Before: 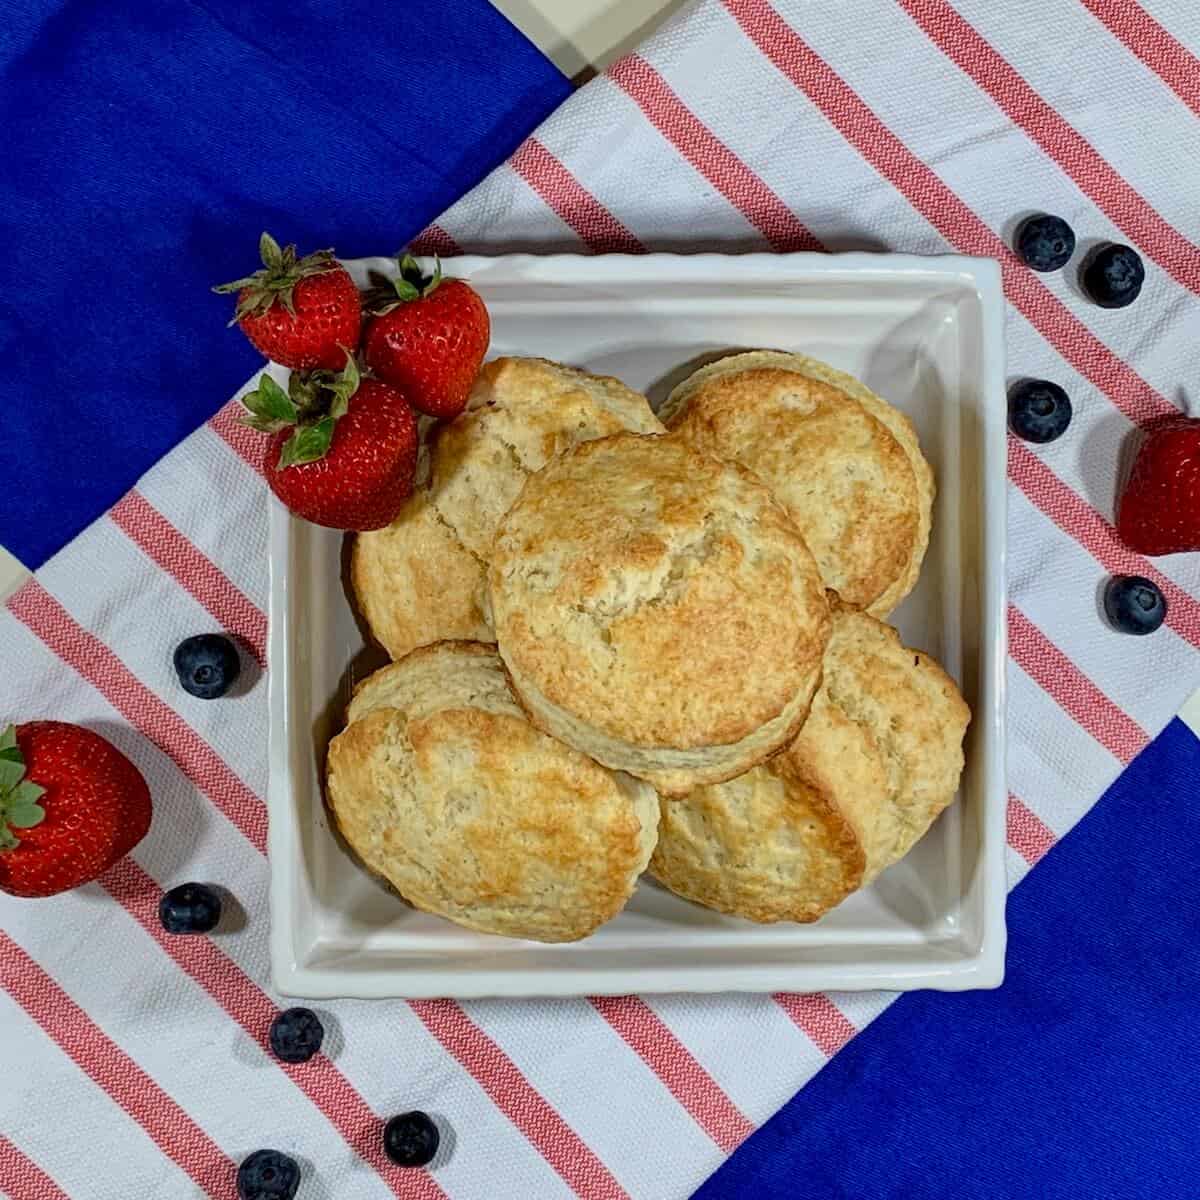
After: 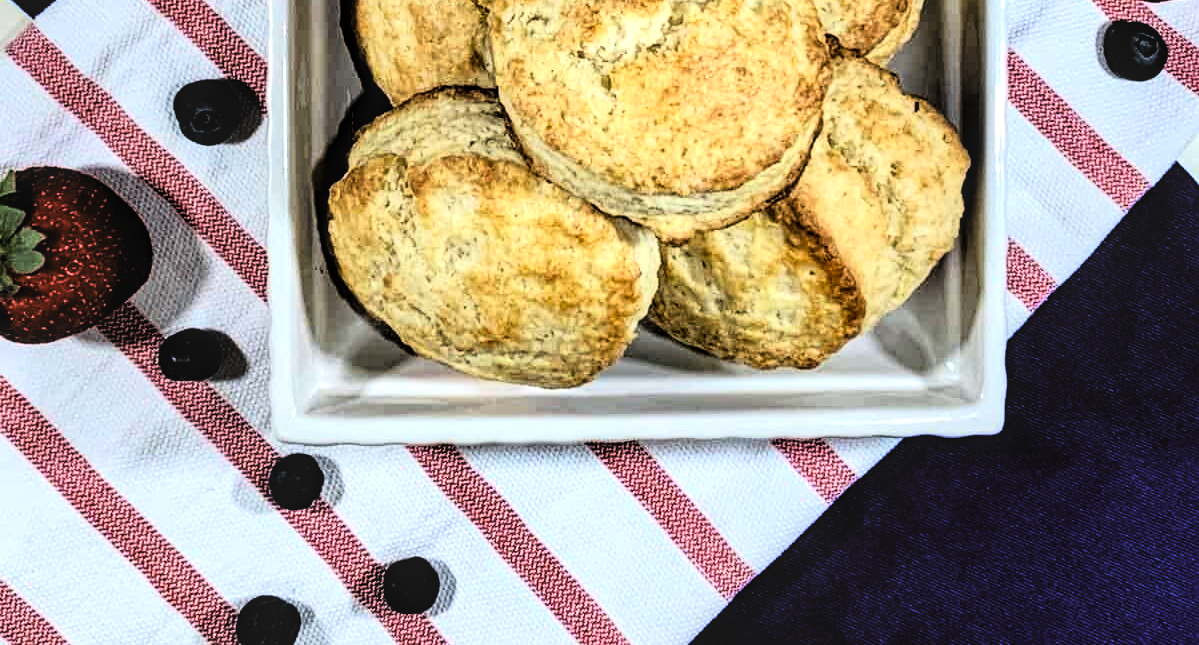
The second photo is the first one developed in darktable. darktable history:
local contrast: on, module defaults
tone curve: curves: ch0 [(0, 0) (0.078, 0) (0.241, 0.056) (0.59, 0.574) (0.802, 0.868) (1, 1)], color space Lab, linked channels, preserve colors none
tone equalizer: -8 EV -0.75 EV, -7 EV -0.7 EV, -6 EV -0.6 EV, -5 EV -0.4 EV, -3 EV 0.4 EV, -2 EV 0.6 EV, -1 EV 0.7 EV, +0 EV 0.75 EV, edges refinement/feathering 500, mask exposure compensation -1.57 EV, preserve details no
crop and rotate: top 46.237%
white balance: red 0.983, blue 1.036
